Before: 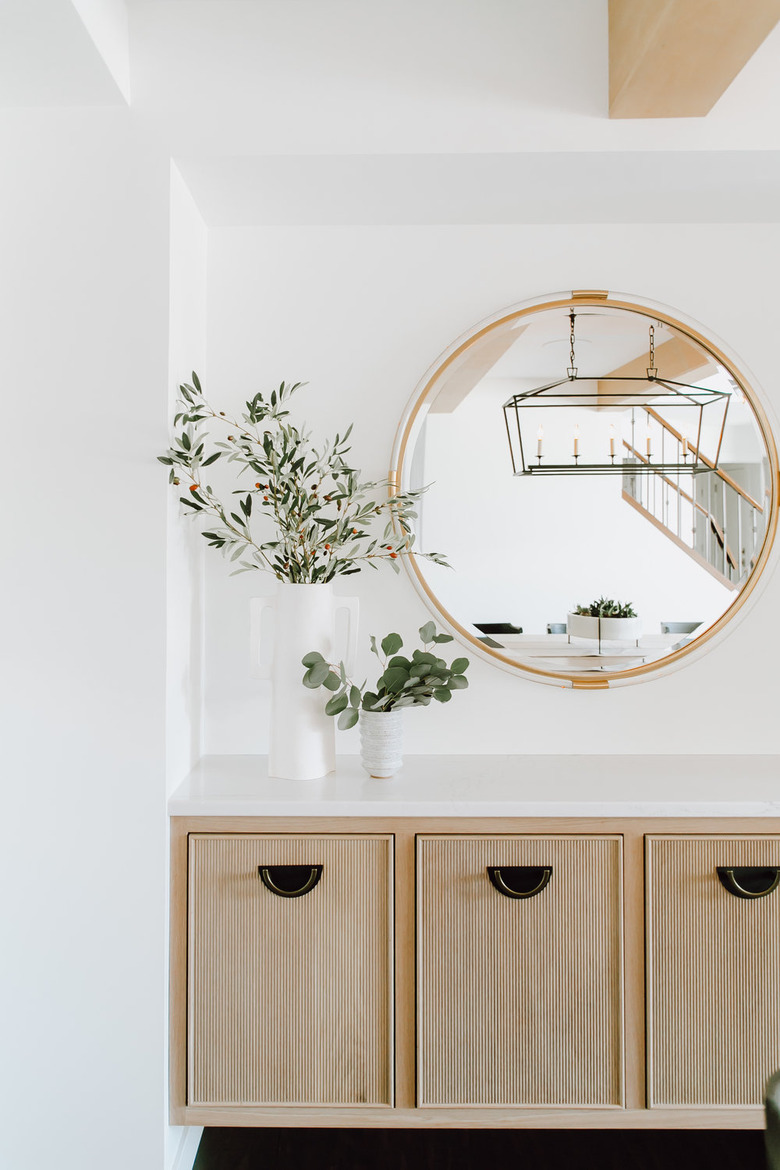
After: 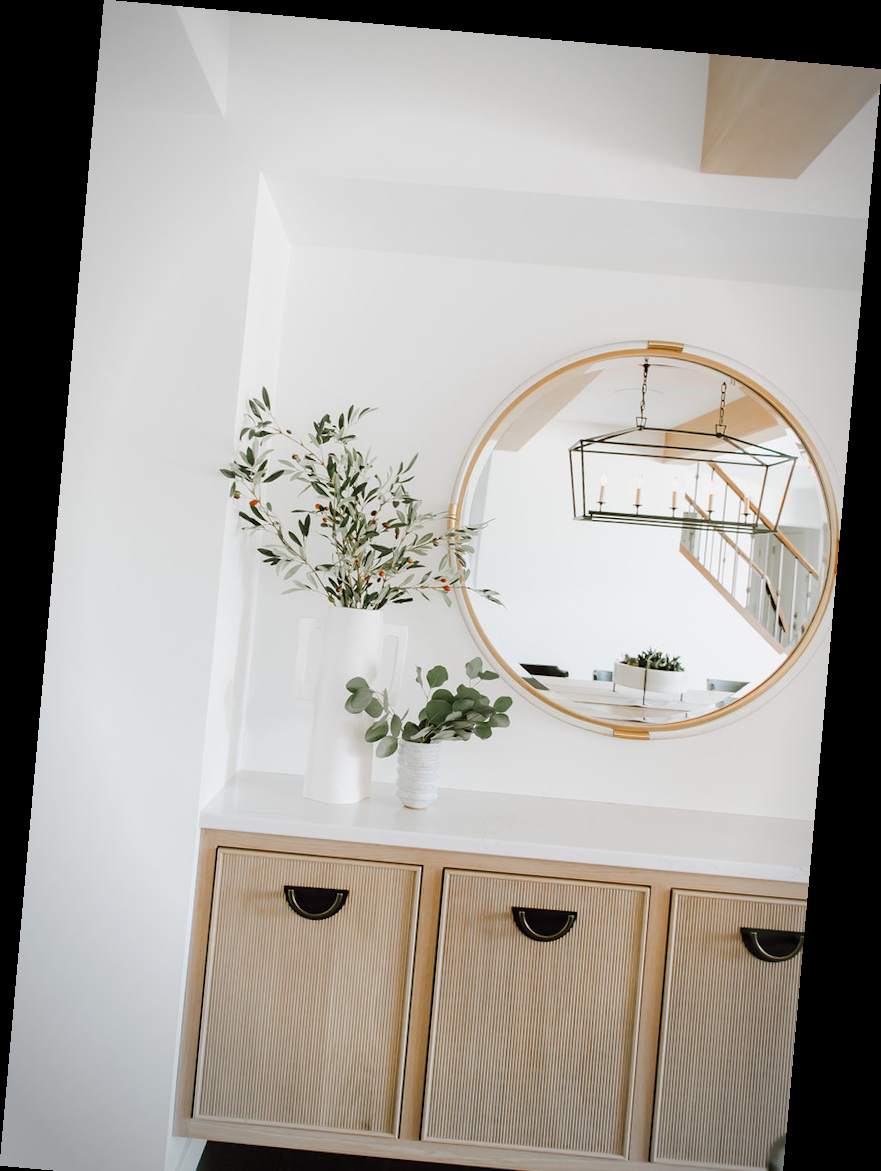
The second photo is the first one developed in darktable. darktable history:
rotate and perspective: rotation 5.12°, automatic cropping off
crop and rotate: top 0%, bottom 5.097%
vignetting: automatic ratio true
